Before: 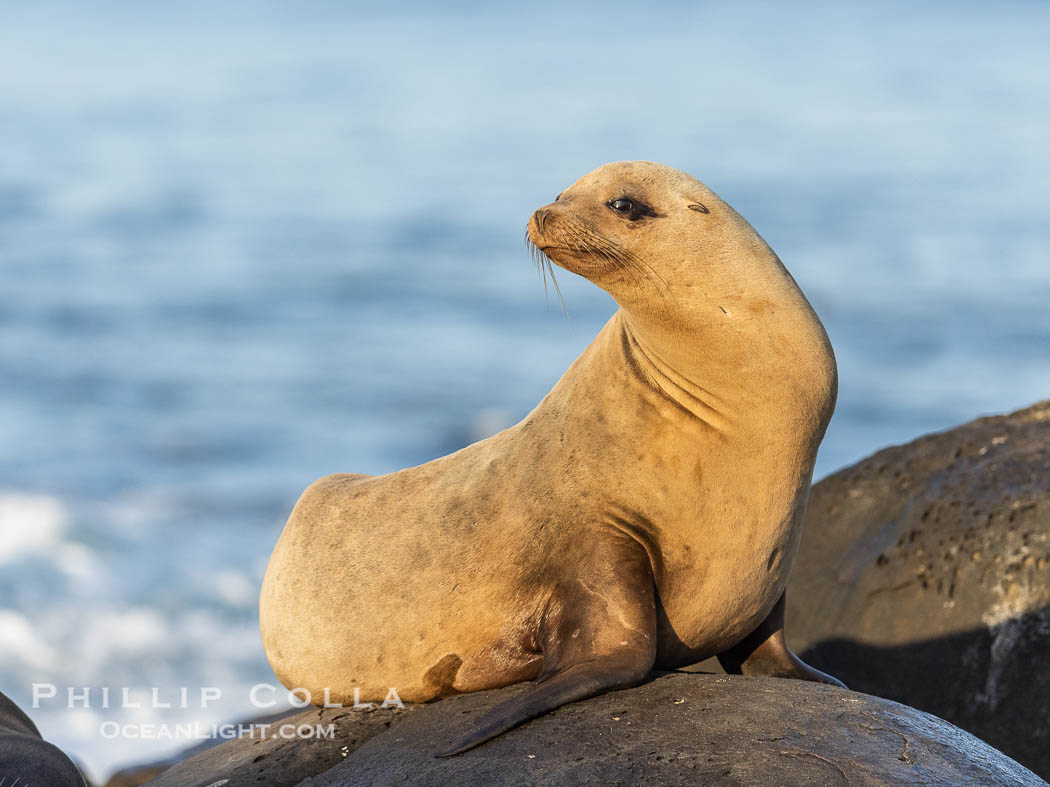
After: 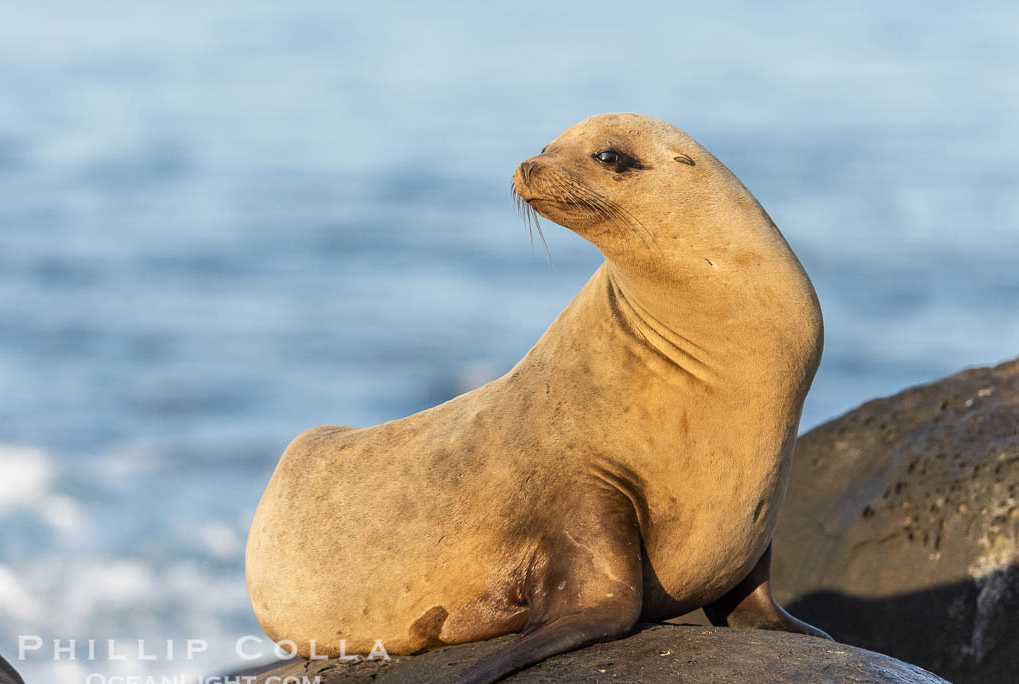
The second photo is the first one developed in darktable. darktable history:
crop: left 1.34%, top 6.11%, right 1.541%, bottom 6.947%
